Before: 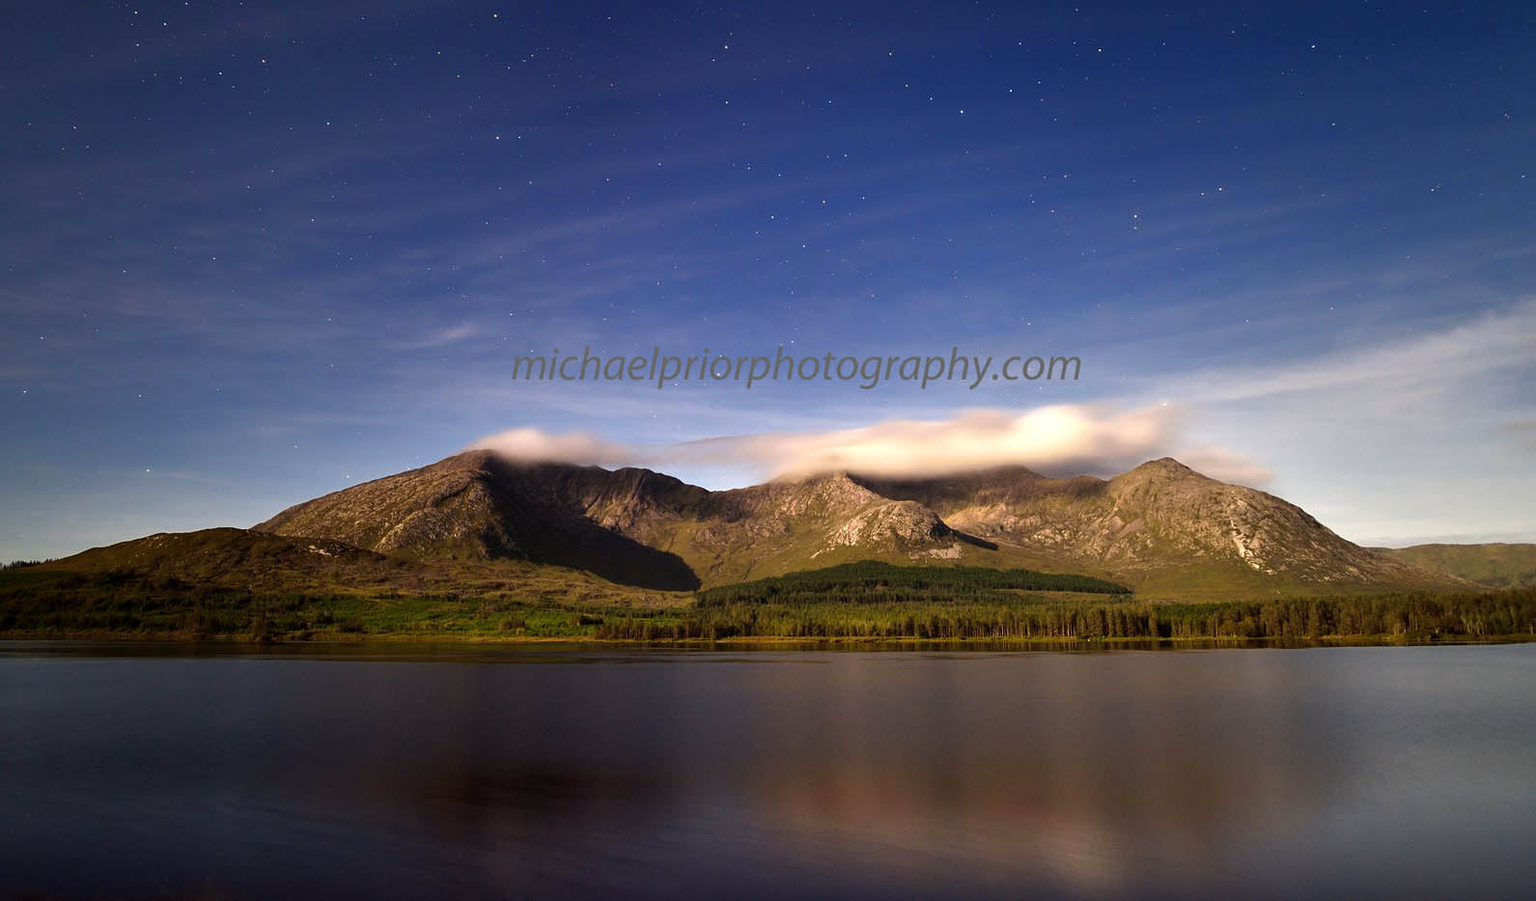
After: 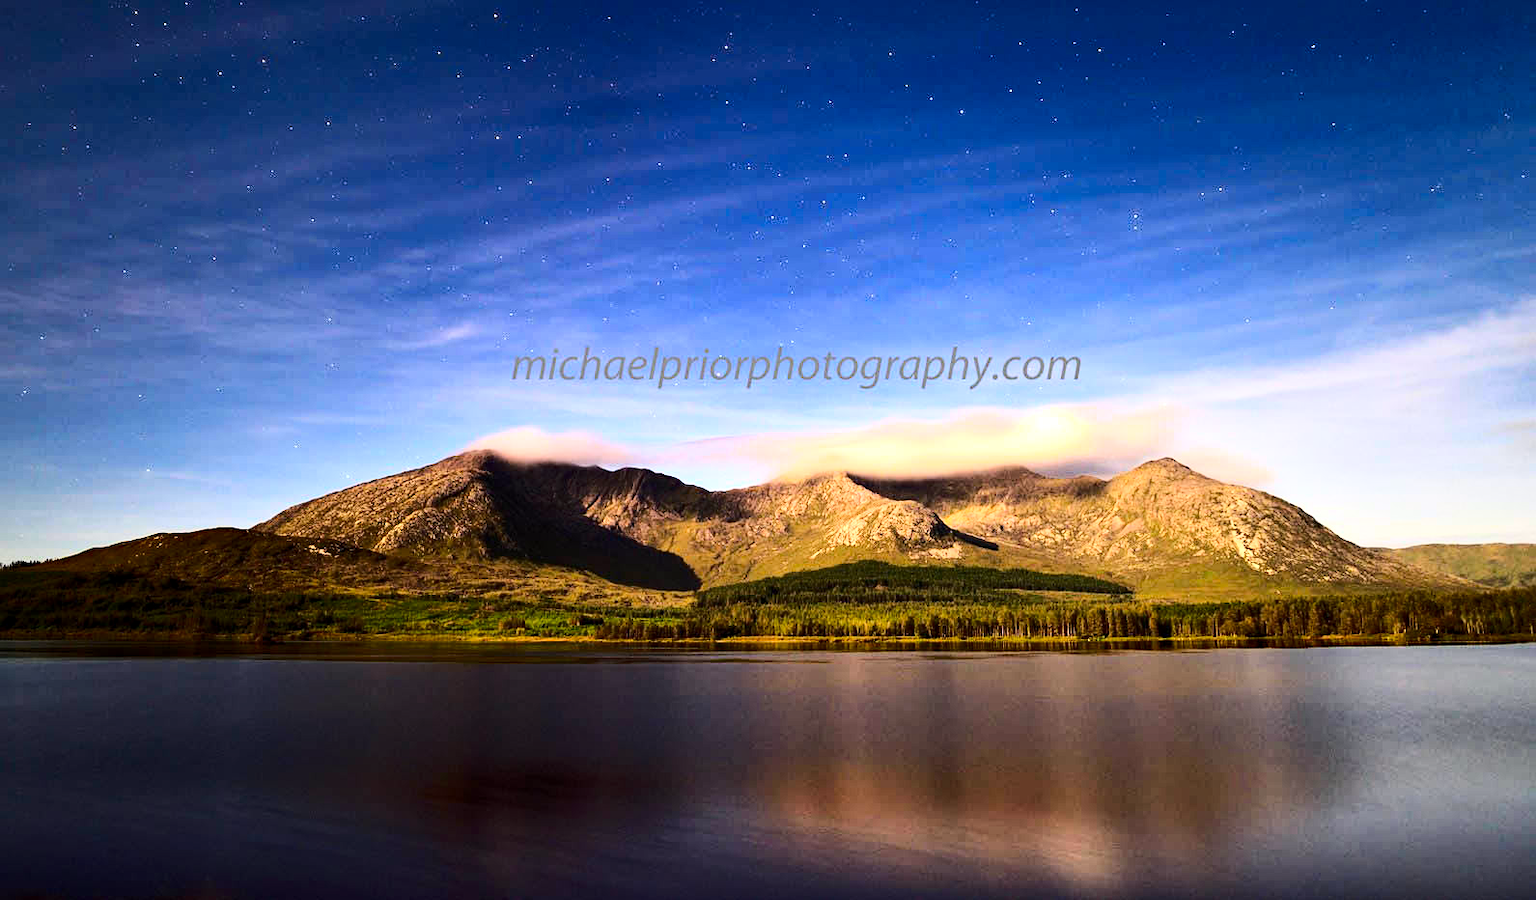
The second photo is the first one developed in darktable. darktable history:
local contrast: highlights 100%, shadows 102%, detail 119%, midtone range 0.2
contrast brightness saturation: contrast 0.226, brightness 0.097, saturation 0.288
haze removal: adaptive false
base curve: curves: ch0 [(0, 0) (0.028, 0.03) (0.121, 0.232) (0.46, 0.748) (0.859, 0.968) (1, 1)]
